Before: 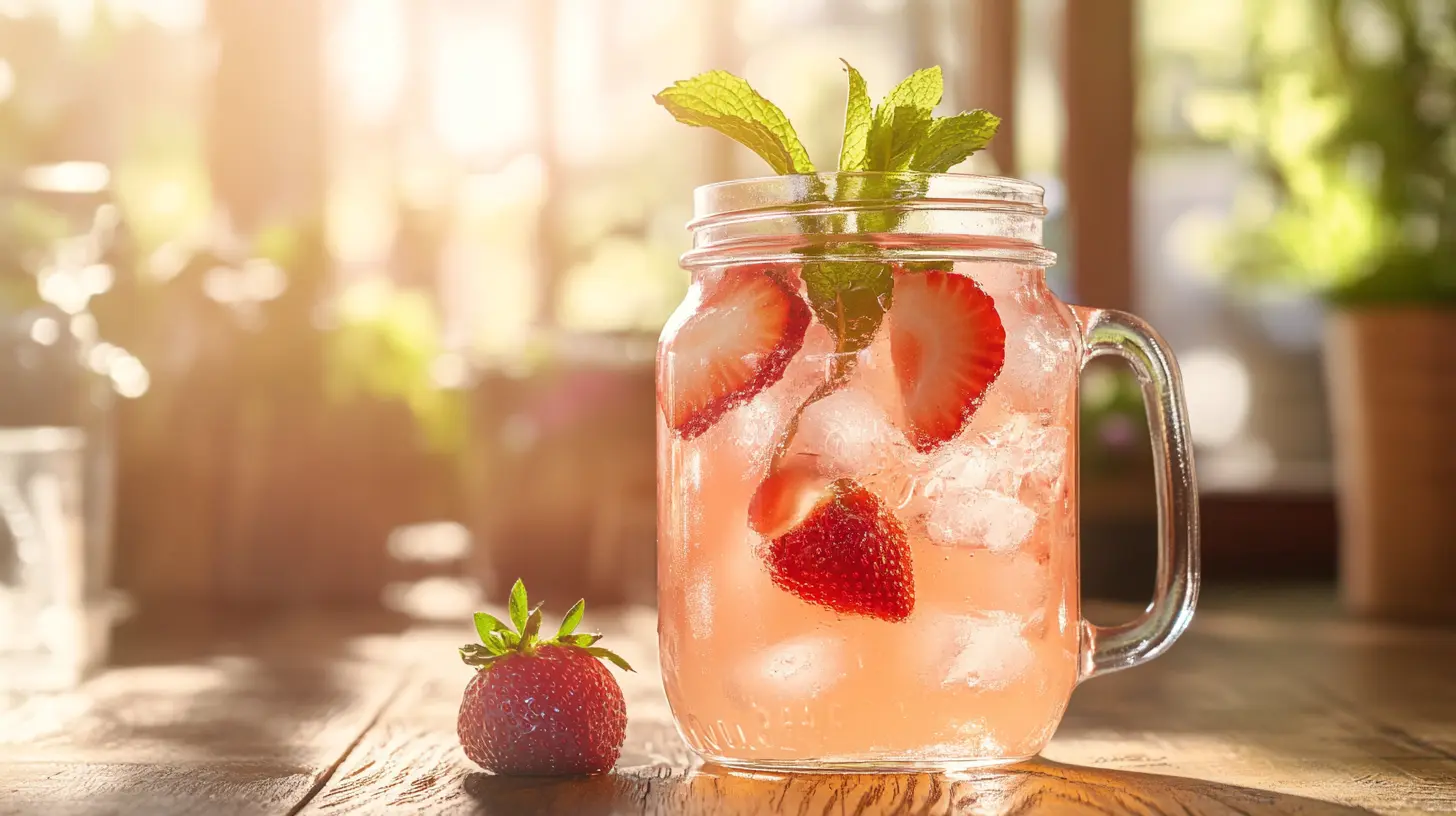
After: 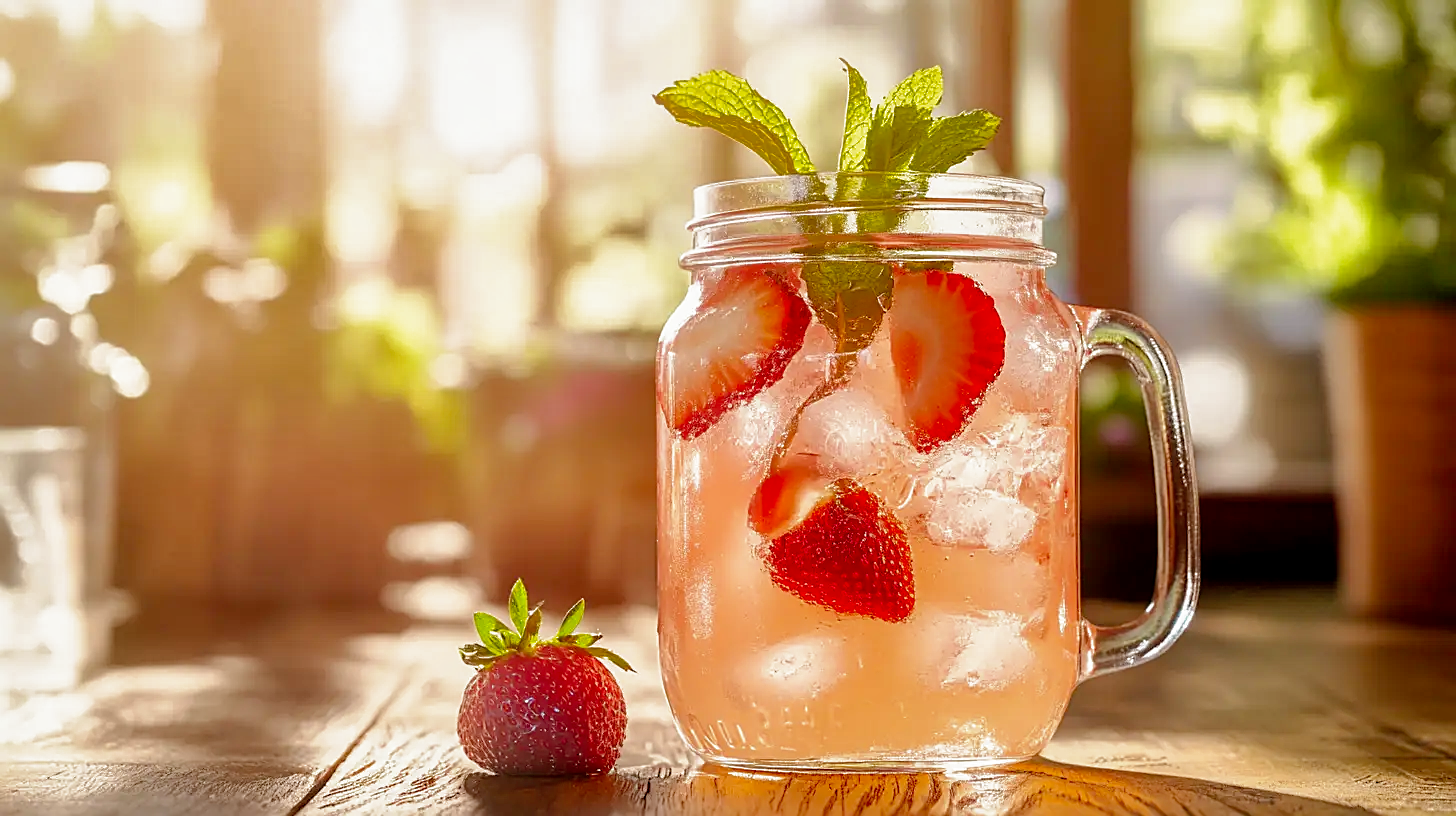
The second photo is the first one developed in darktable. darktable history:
local contrast: highlights 100%, shadows 100%, detail 120%, midtone range 0.2
shadows and highlights: shadows 40, highlights -60
filmic rgb: black relative exposure -6.3 EV, white relative exposure 2.8 EV, threshold 3 EV, target black luminance 0%, hardness 4.6, latitude 67.35%, contrast 1.292, shadows ↔ highlights balance -3.5%, preserve chrominance no, color science v4 (2020), contrast in shadows soft, enable highlight reconstruction true
sharpen: on, module defaults
